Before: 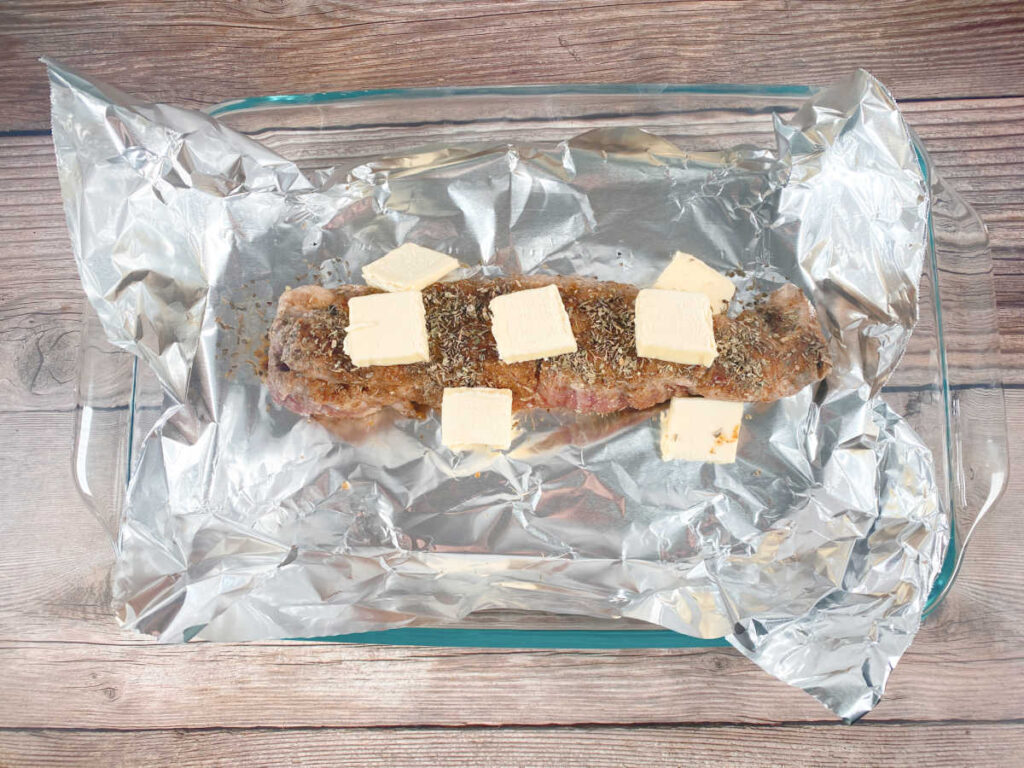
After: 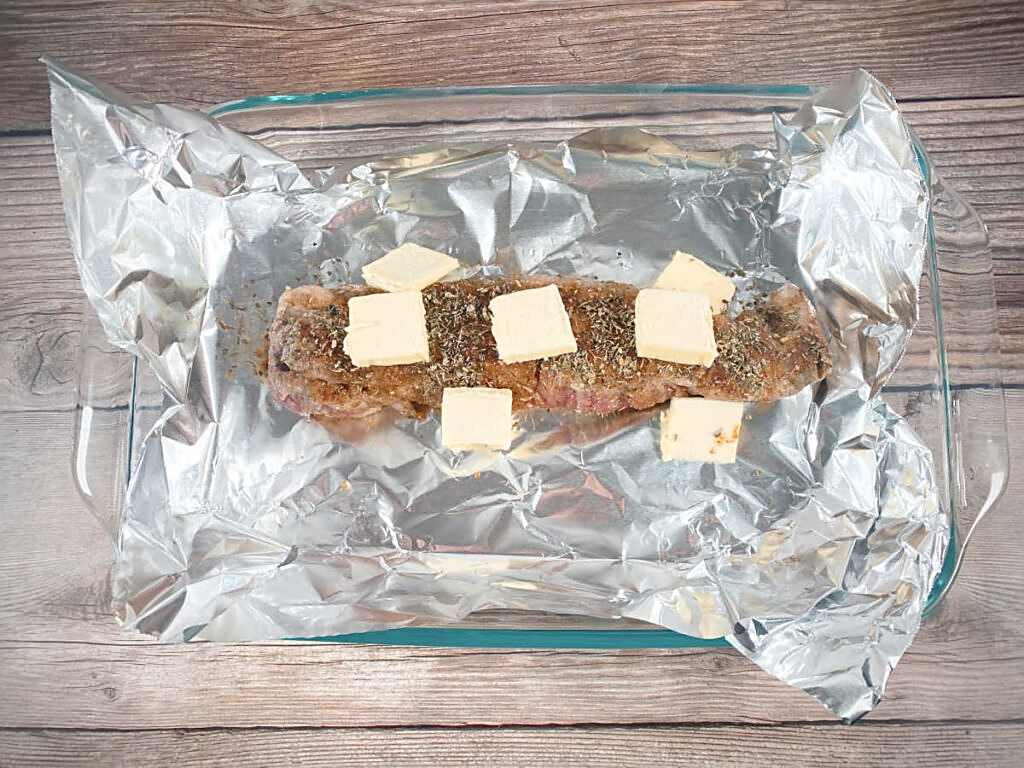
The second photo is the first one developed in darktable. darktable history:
sharpen: on, module defaults
vignetting: brightness -0.32, center (0.036, -0.086), unbound false
